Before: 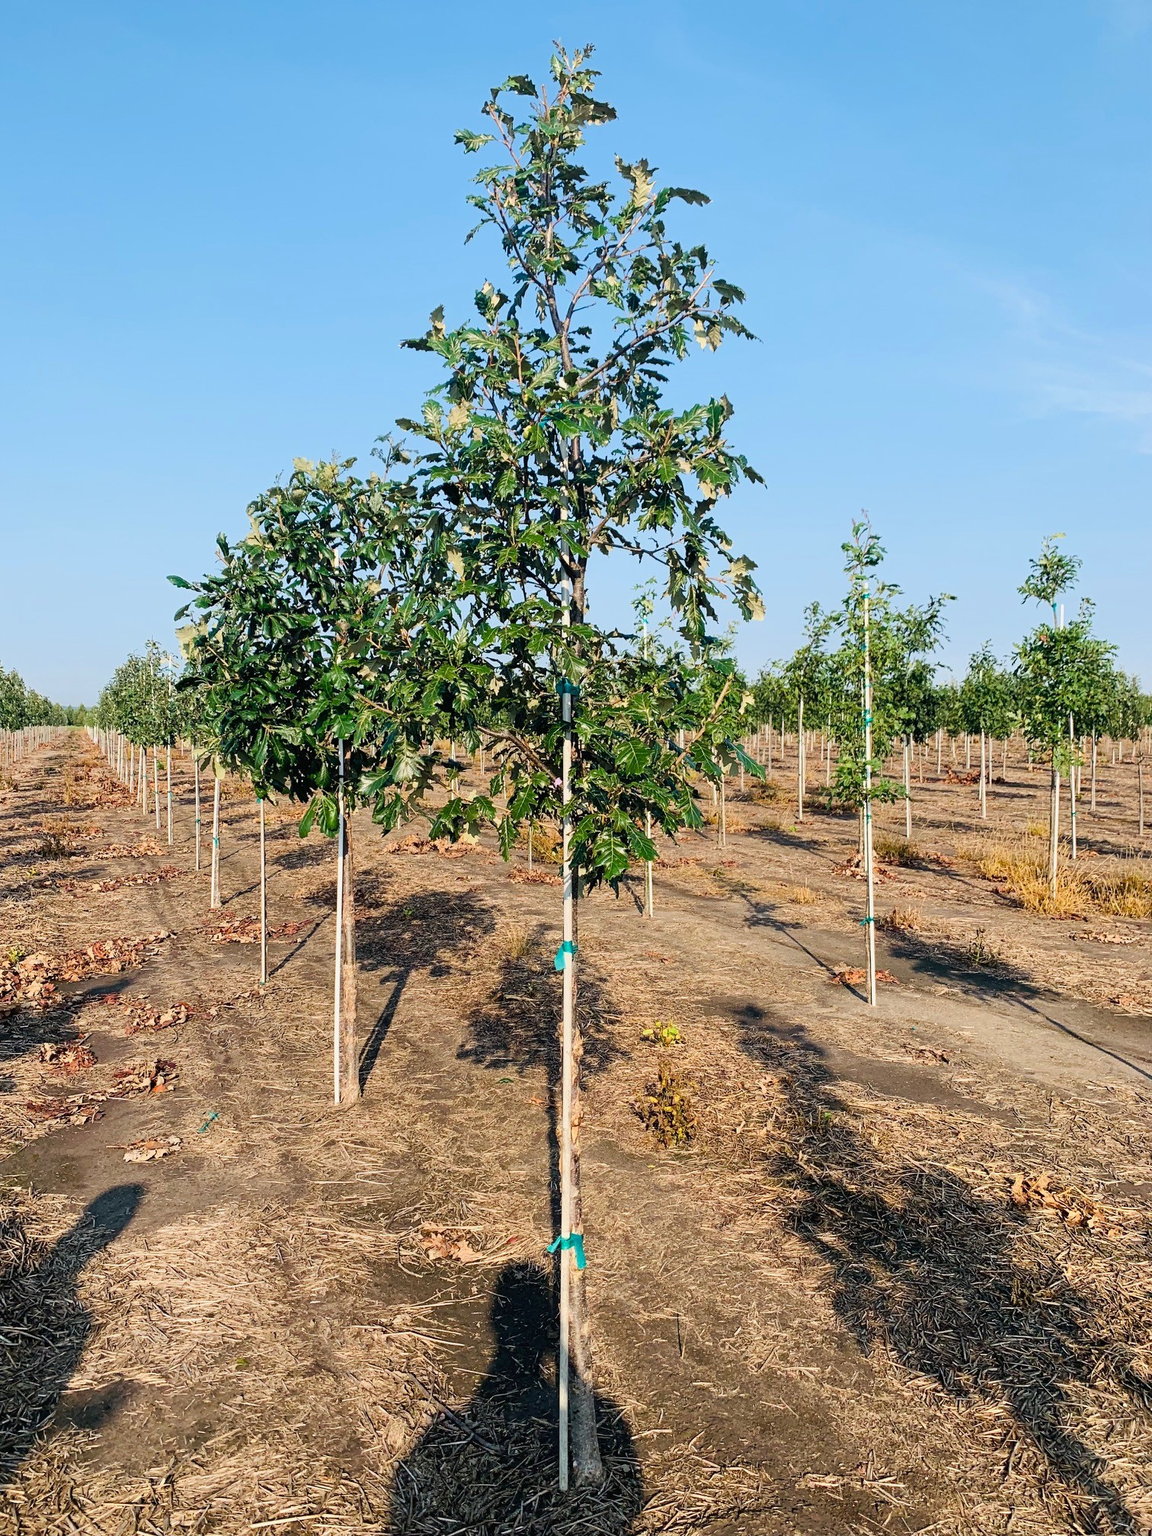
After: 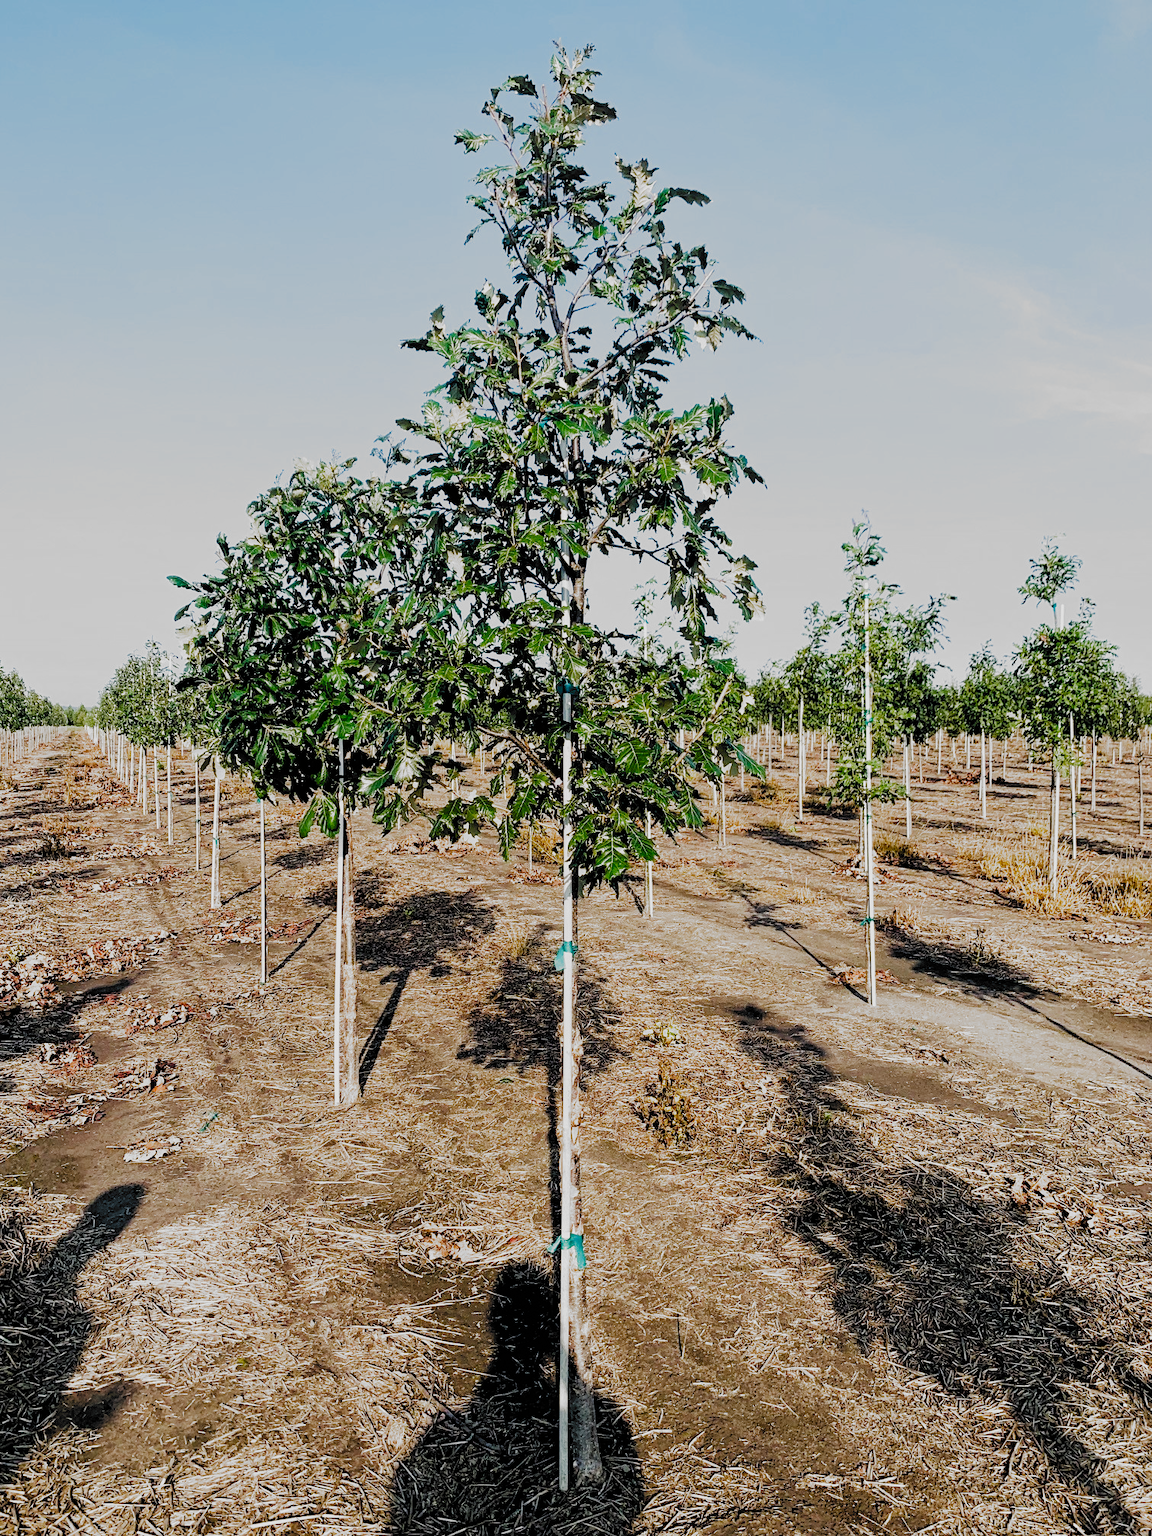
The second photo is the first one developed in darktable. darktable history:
tone equalizer: on, module defaults
filmic rgb: black relative exposure -5.14 EV, white relative exposure 3.17 EV, hardness 3.45, contrast 1.198, highlights saturation mix -31.29%, add noise in highlights 0, preserve chrominance no, color science v3 (2019), use custom middle-gray values true, contrast in highlights soft
